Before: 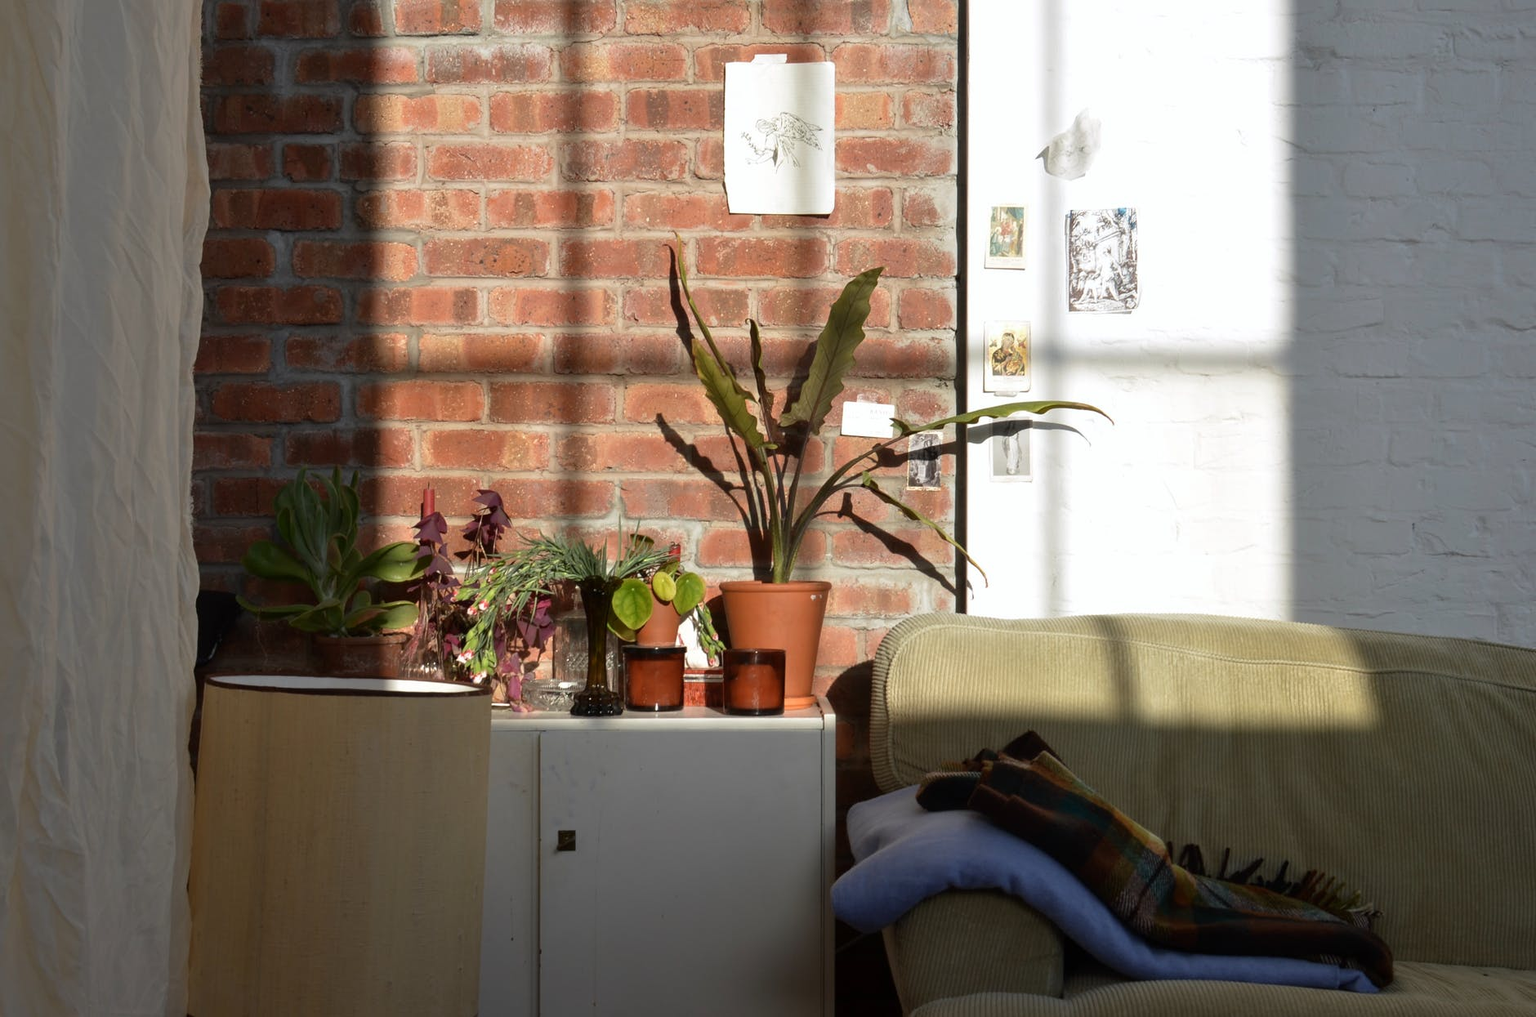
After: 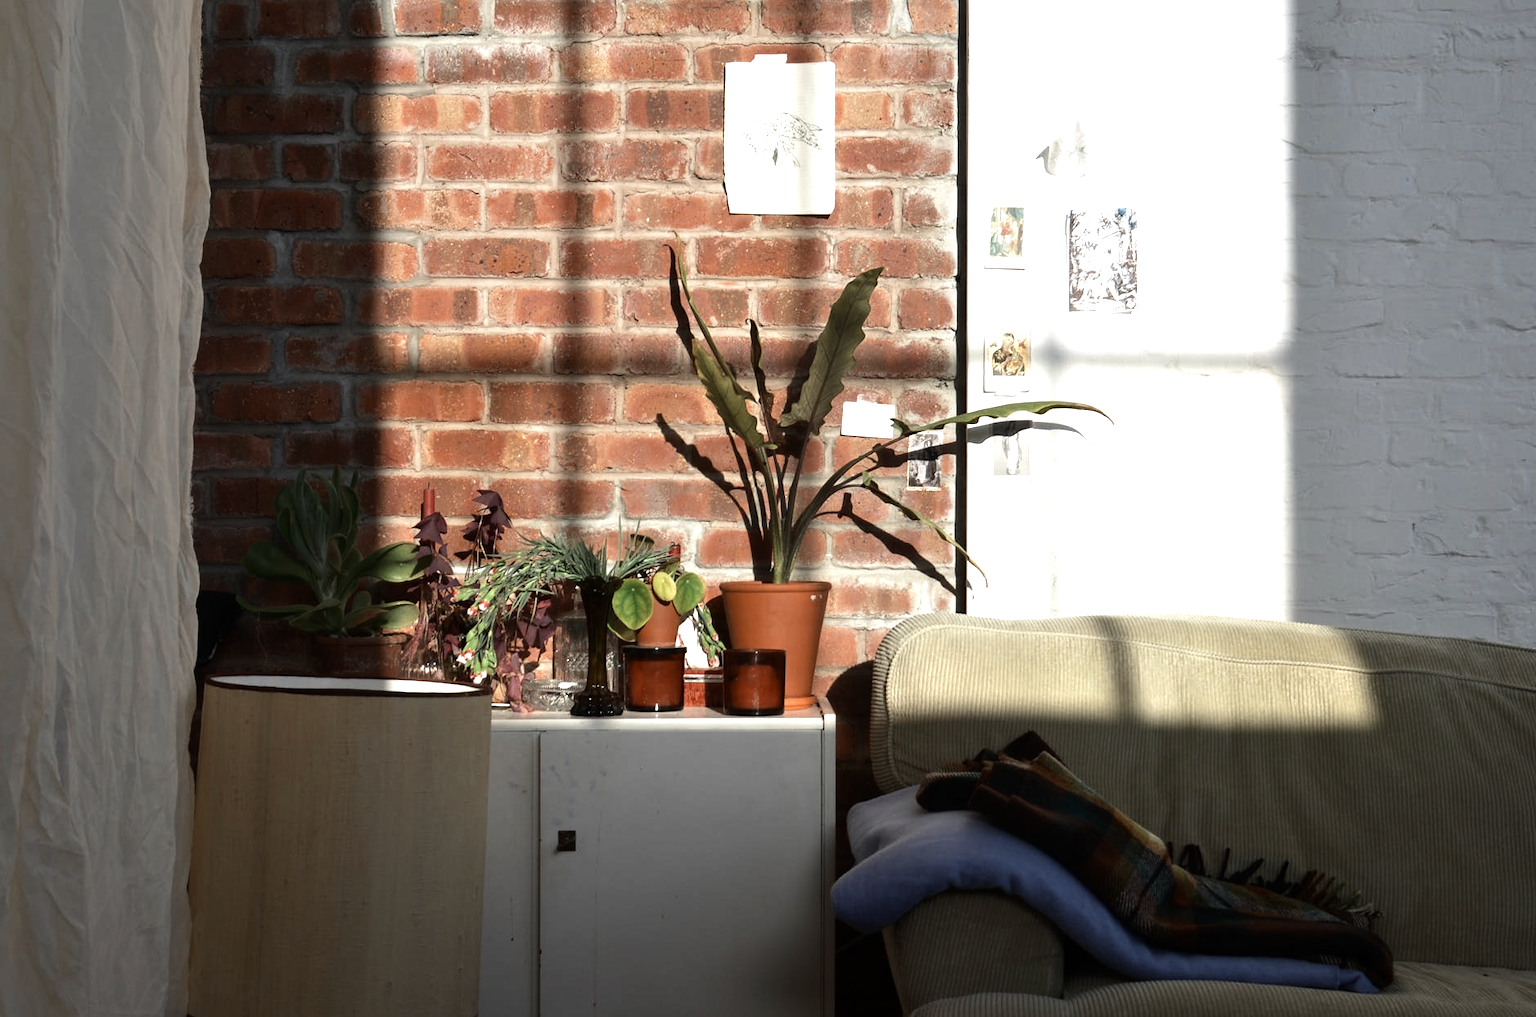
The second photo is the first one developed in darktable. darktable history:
color zones: curves: ch0 [(0, 0.5) (0.125, 0.4) (0.25, 0.5) (0.375, 0.4) (0.5, 0.4) (0.625, 0.35) (0.75, 0.35) (0.875, 0.5)]; ch1 [(0, 0.35) (0.125, 0.45) (0.25, 0.35) (0.375, 0.35) (0.5, 0.35) (0.625, 0.35) (0.75, 0.45) (0.875, 0.35)]; ch2 [(0, 0.6) (0.125, 0.5) (0.25, 0.5) (0.375, 0.6) (0.5, 0.6) (0.625, 0.5) (0.75, 0.5) (0.875, 0.5)]
tone equalizer: -8 EV -0.75 EV, -7 EV -0.7 EV, -6 EV -0.6 EV, -5 EV -0.4 EV, -3 EV 0.4 EV, -2 EV 0.6 EV, -1 EV 0.7 EV, +0 EV 0.75 EV, edges refinement/feathering 500, mask exposure compensation -1.57 EV, preserve details no
